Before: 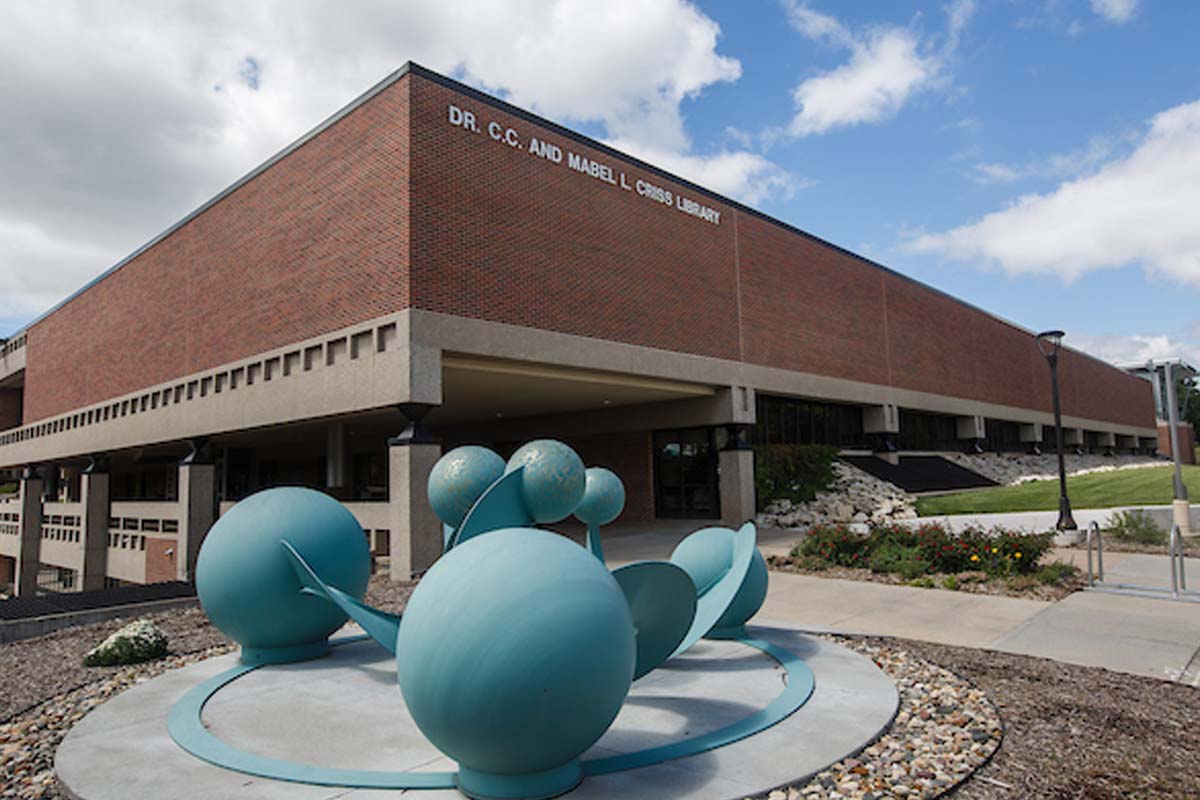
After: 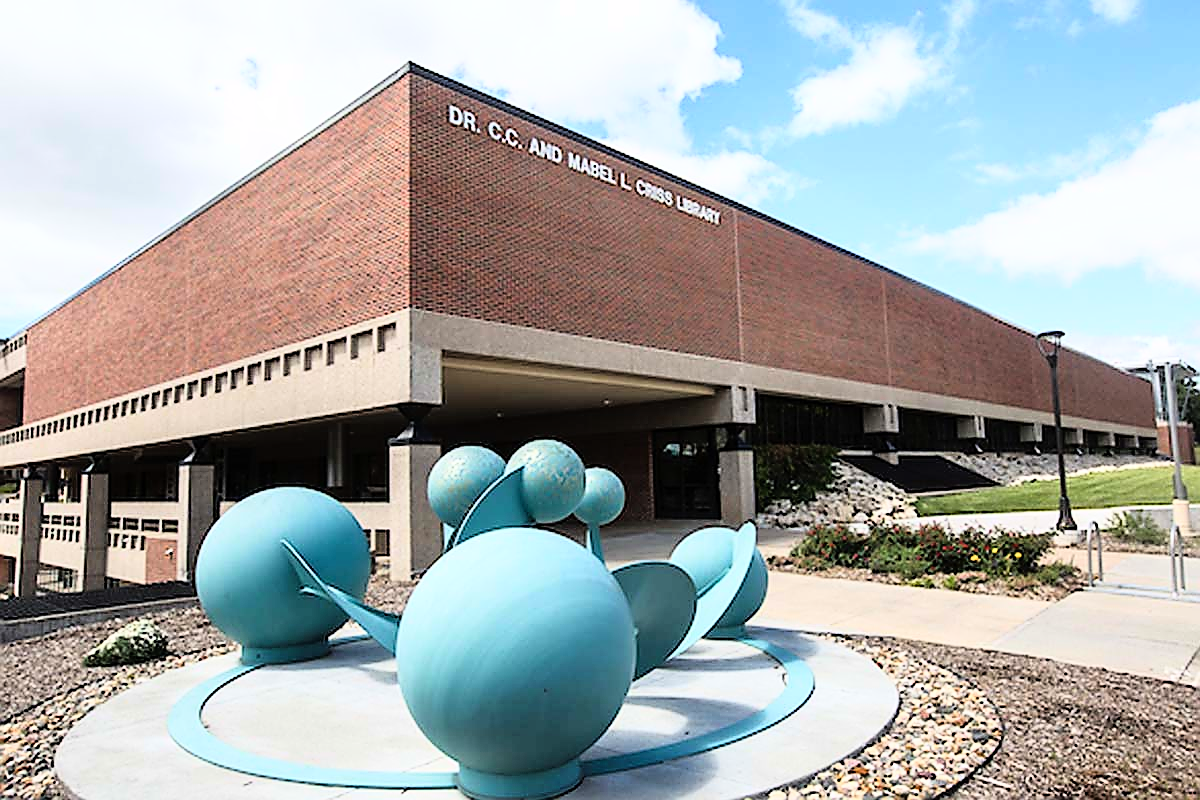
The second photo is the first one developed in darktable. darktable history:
base curve: curves: ch0 [(0, 0) (0.012, 0.01) (0.073, 0.168) (0.31, 0.711) (0.645, 0.957) (1, 1)]
sharpen: radius 1.376, amount 1.241, threshold 0.604
